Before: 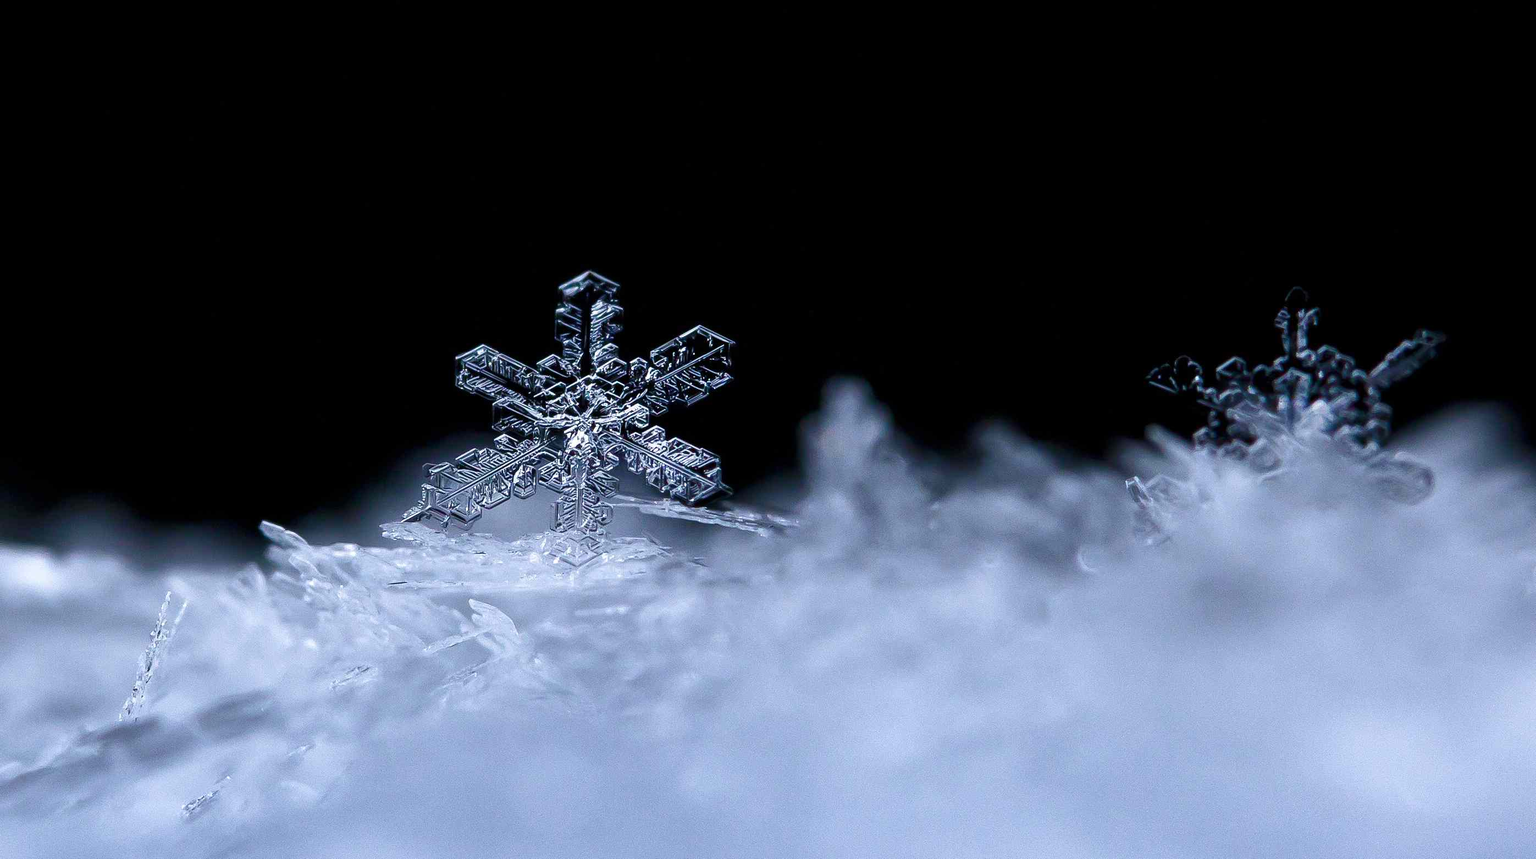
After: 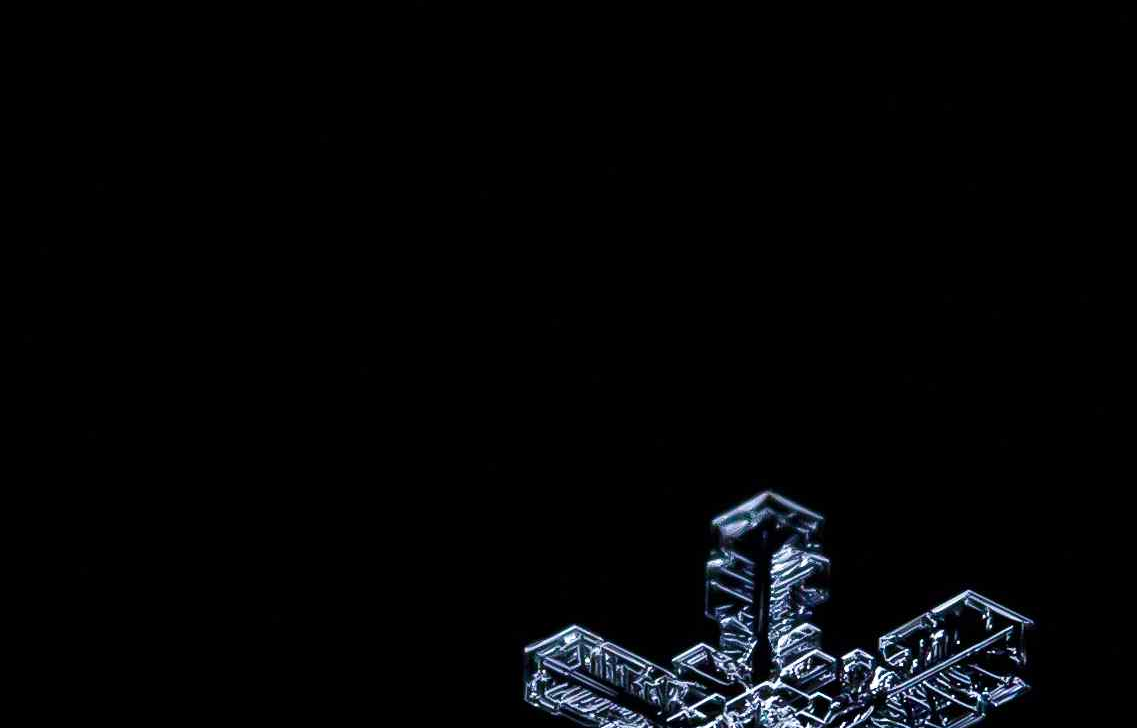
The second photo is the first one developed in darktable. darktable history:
crop and rotate: left 10.888%, top 0.101%, right 48.394%, bottom 53.258%
